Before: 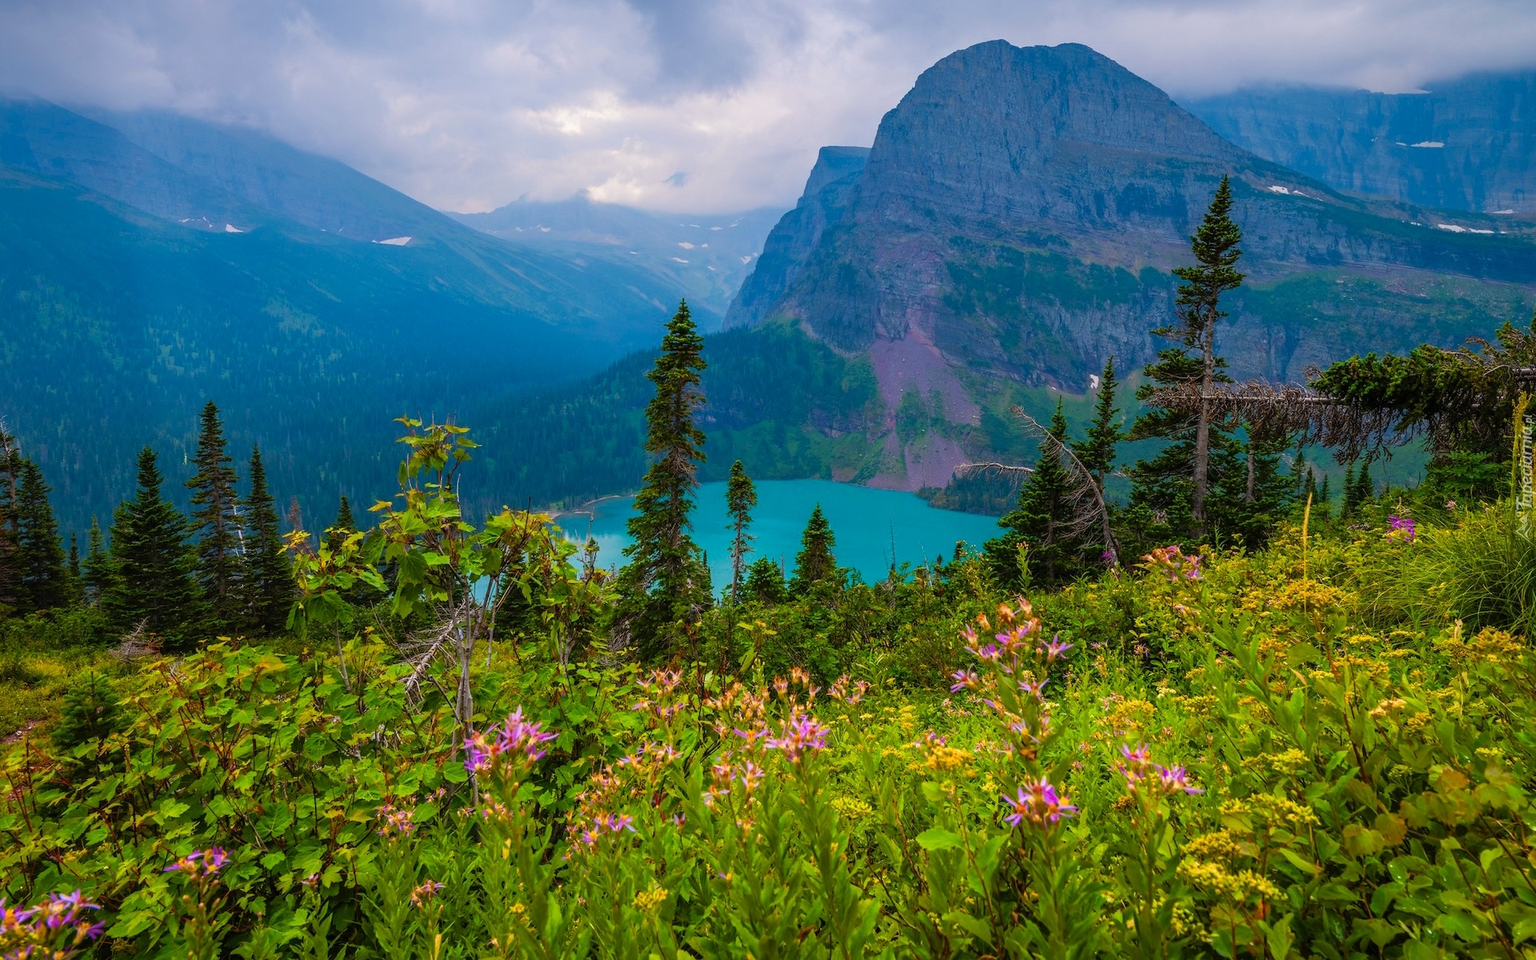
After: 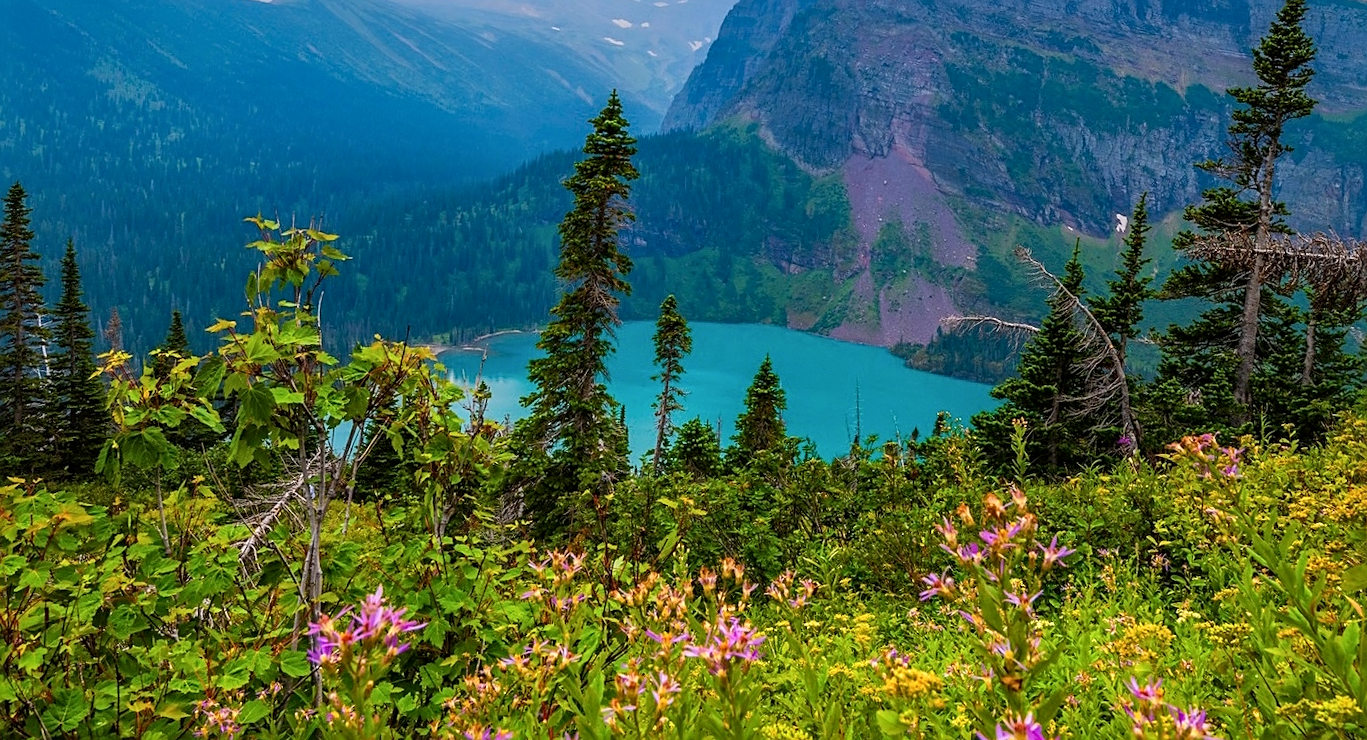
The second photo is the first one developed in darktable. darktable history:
white balance: emerald 1
sharpen: on, module defaults
crop and rotate: angle -3.37°, left 9.79%, top 20.73%, right 12.42%, bottom 11.82%
local contrast: mode bilateral grid, contrast 20, coarseness 50, detail 130%, midtone range 0.2
